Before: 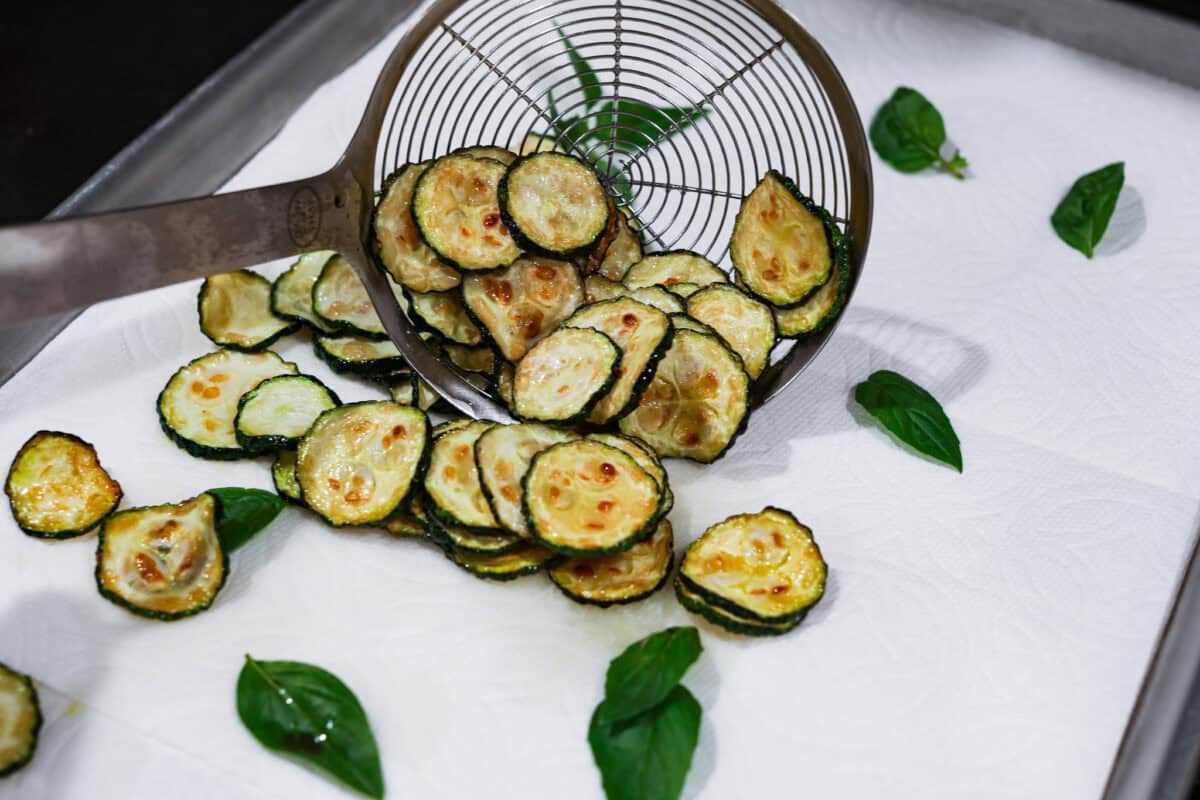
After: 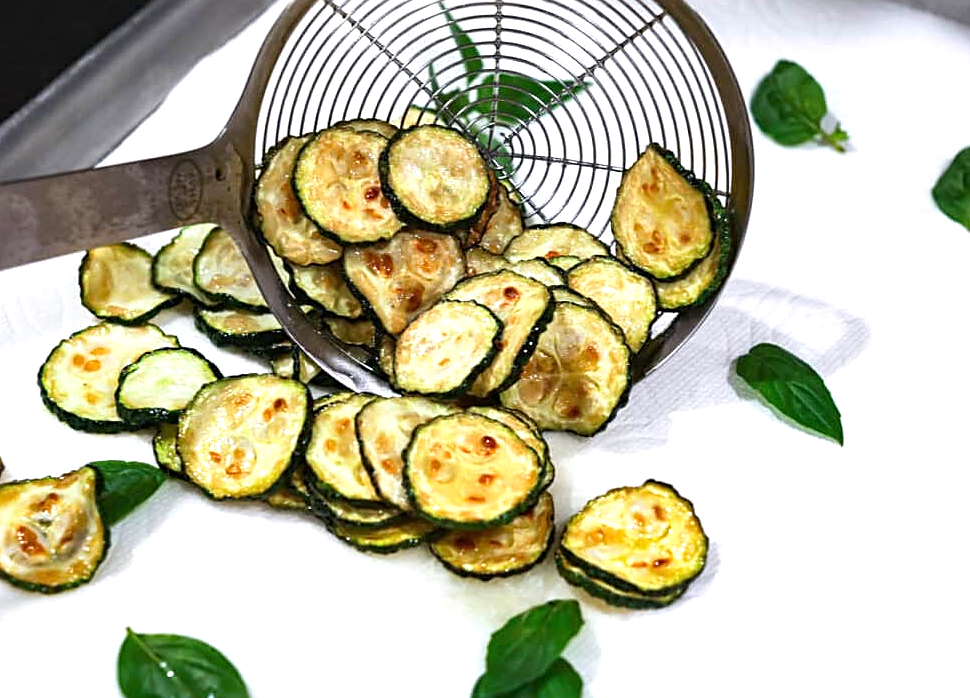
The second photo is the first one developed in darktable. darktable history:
sharpen: on, module defaults
exposure: black level correction 0, exposure 0.692 EV, compensate highlight preservation false
crop: left 9.977%, top 3.484%, right 9.168%, bottom 9.242%
